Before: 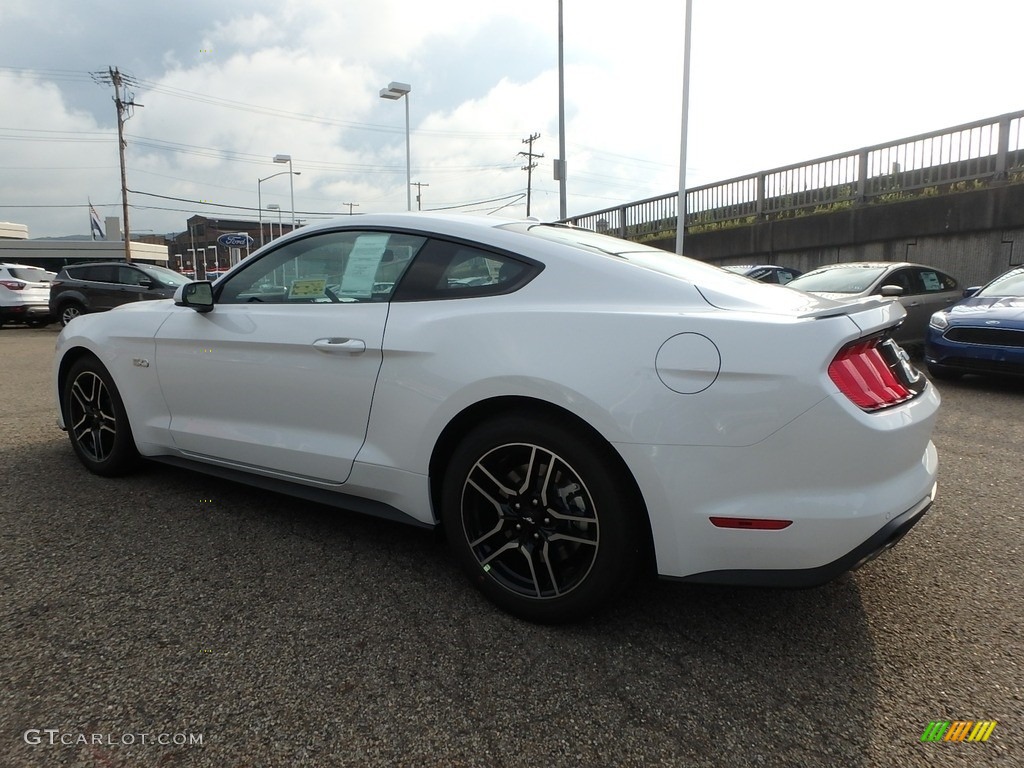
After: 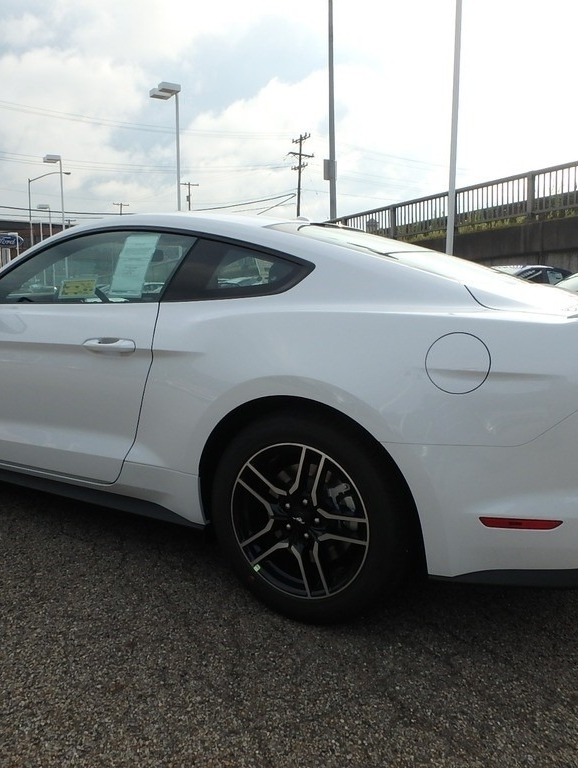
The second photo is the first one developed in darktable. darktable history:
crop and rotate: left 22.541%, right 20.992%
